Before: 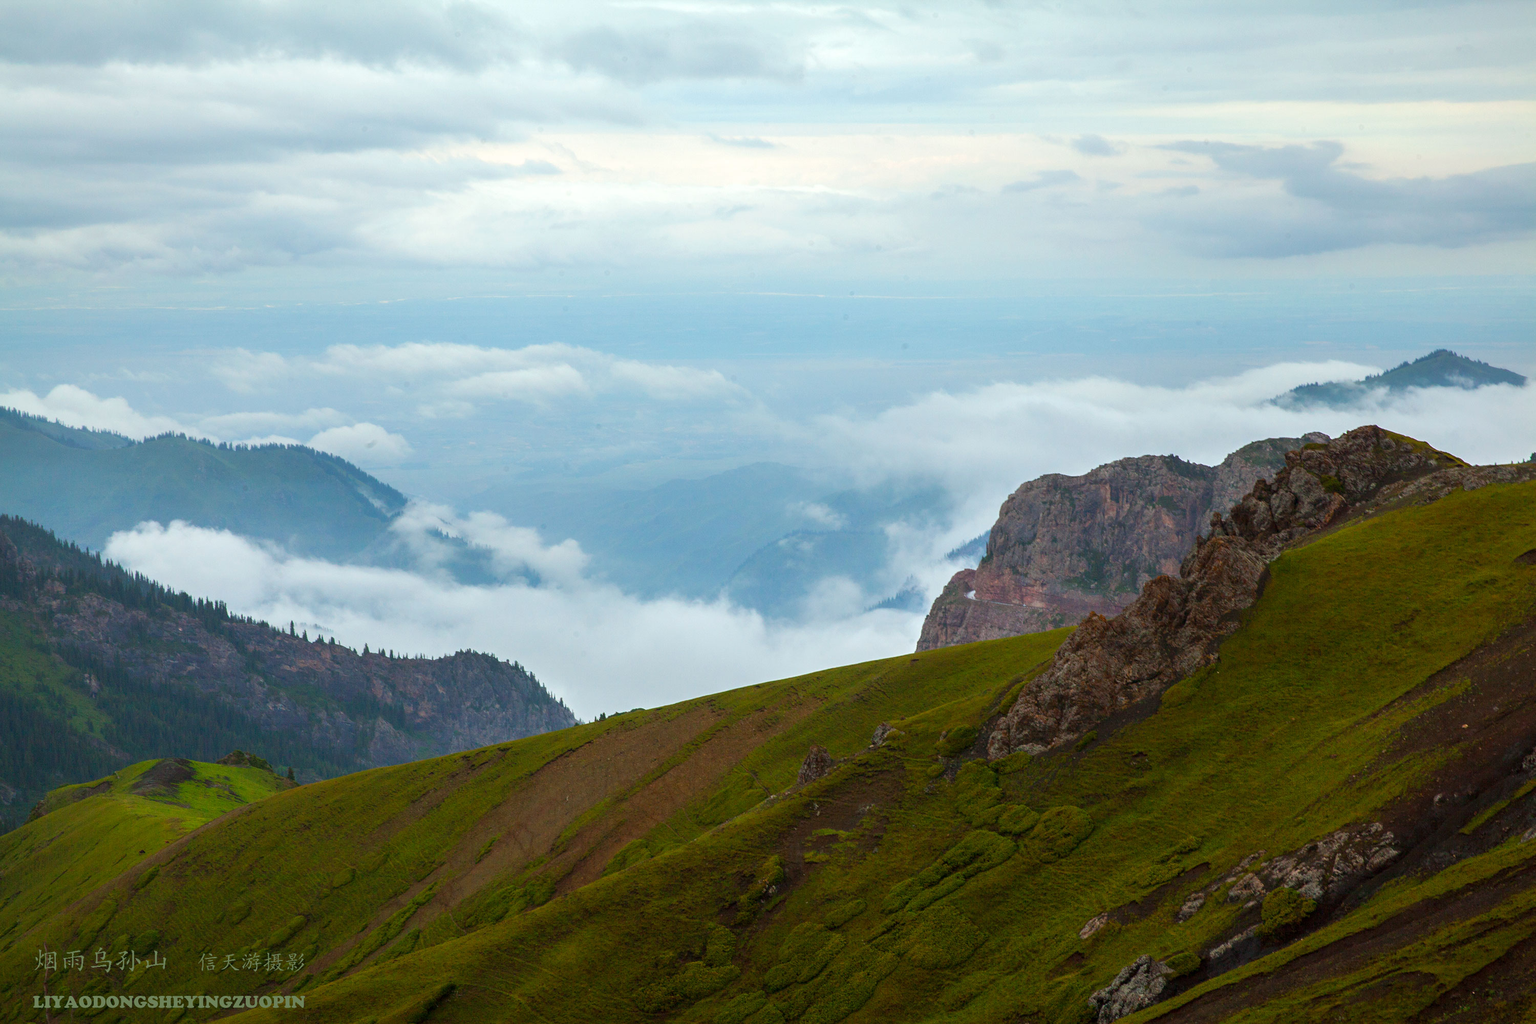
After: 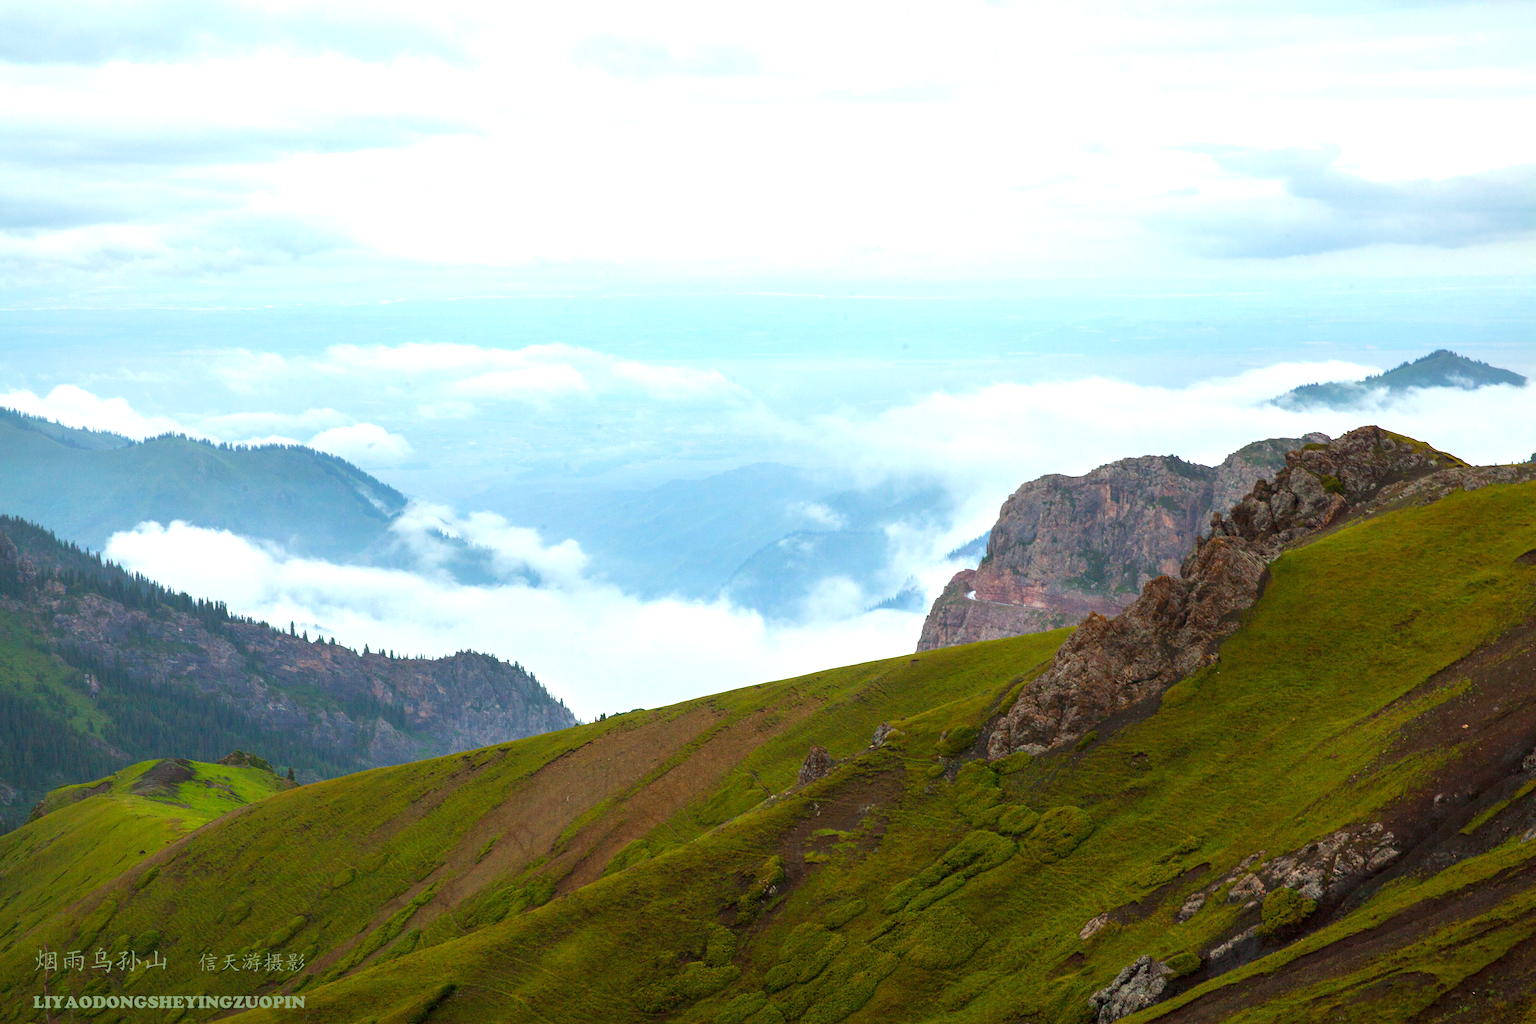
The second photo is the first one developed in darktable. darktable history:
exposure: exposure 0.78 EV, compensate highlight preservation false
